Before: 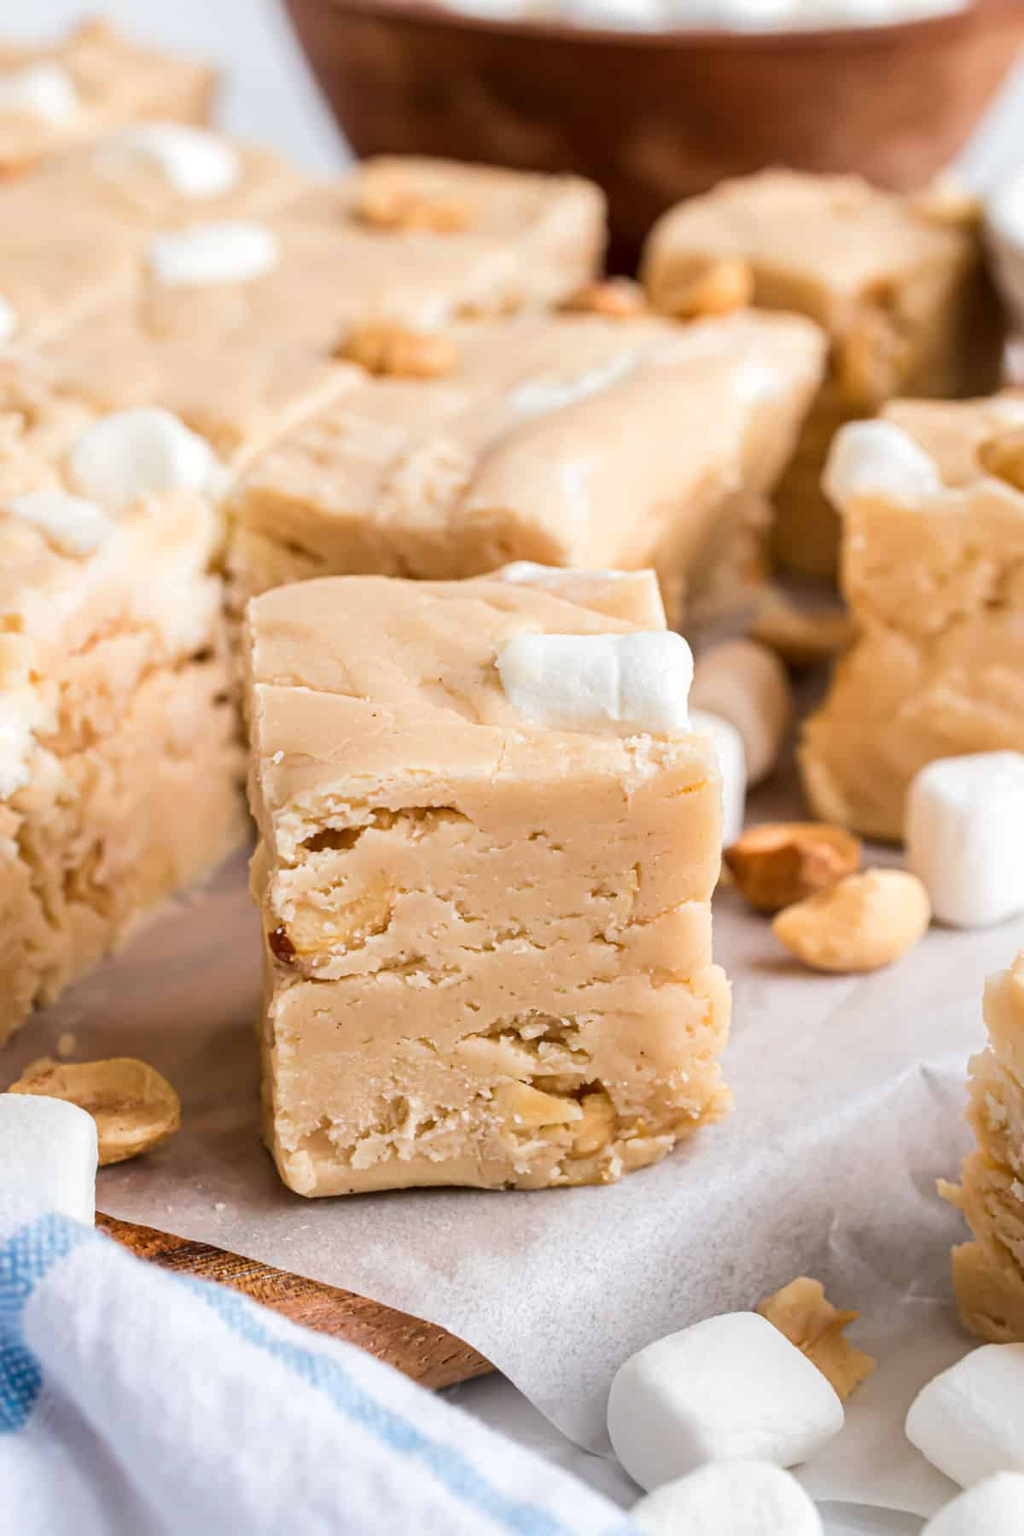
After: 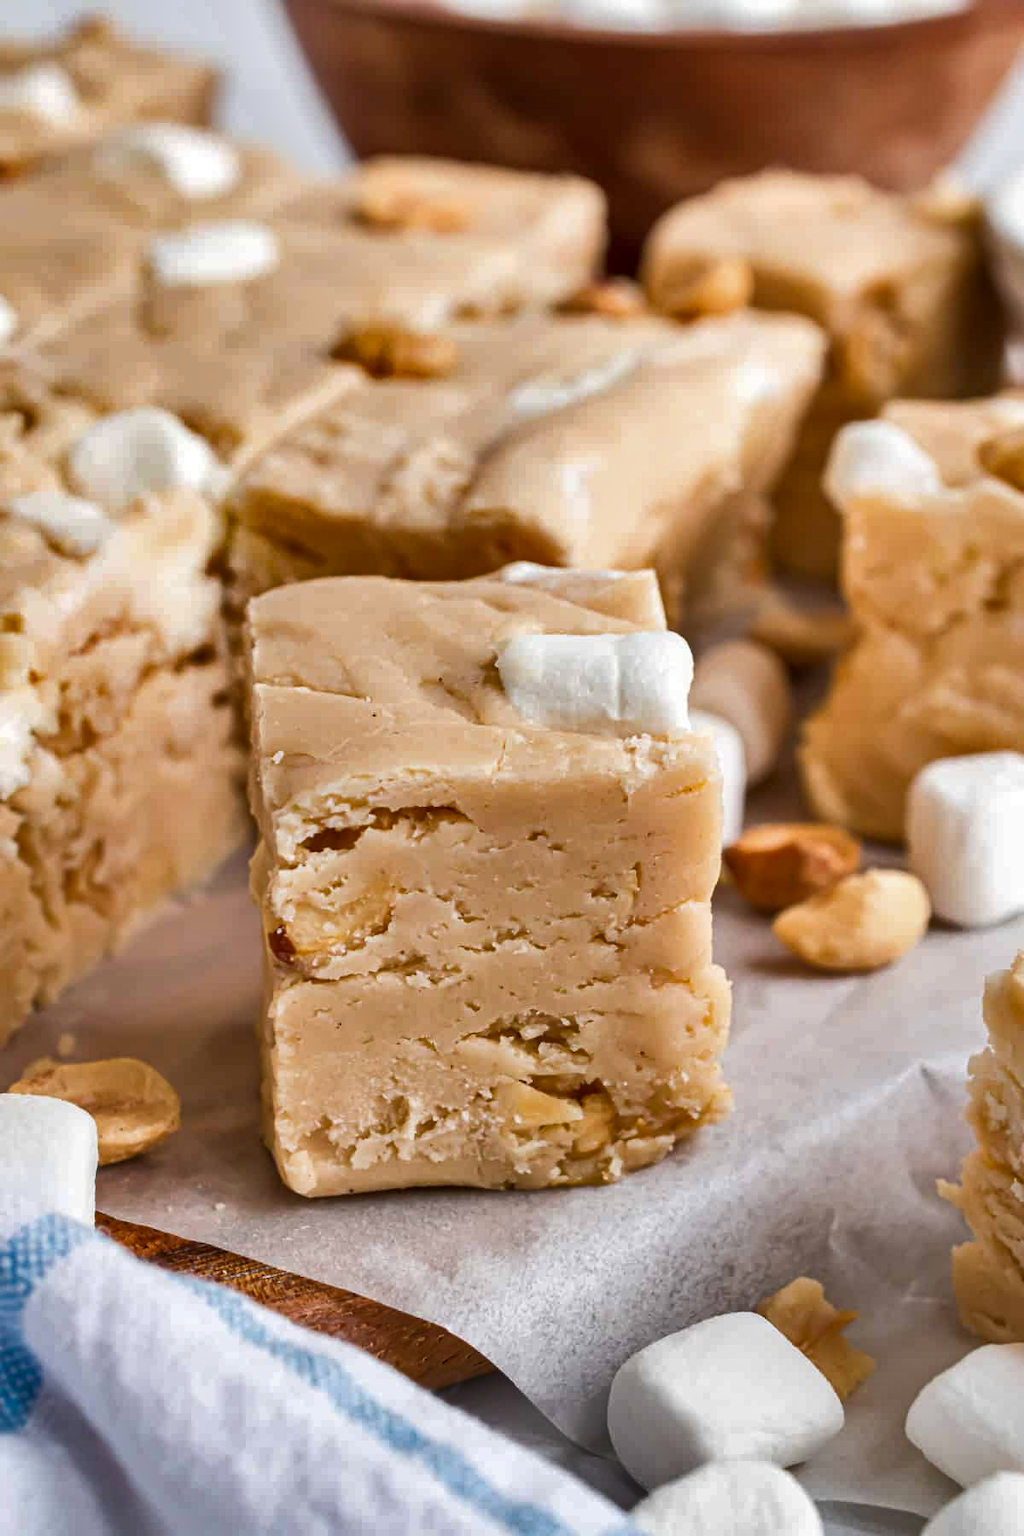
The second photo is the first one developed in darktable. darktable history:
shadows and highlights: white point adjustment 0.094, highlights -70.59, soften with gaussian
